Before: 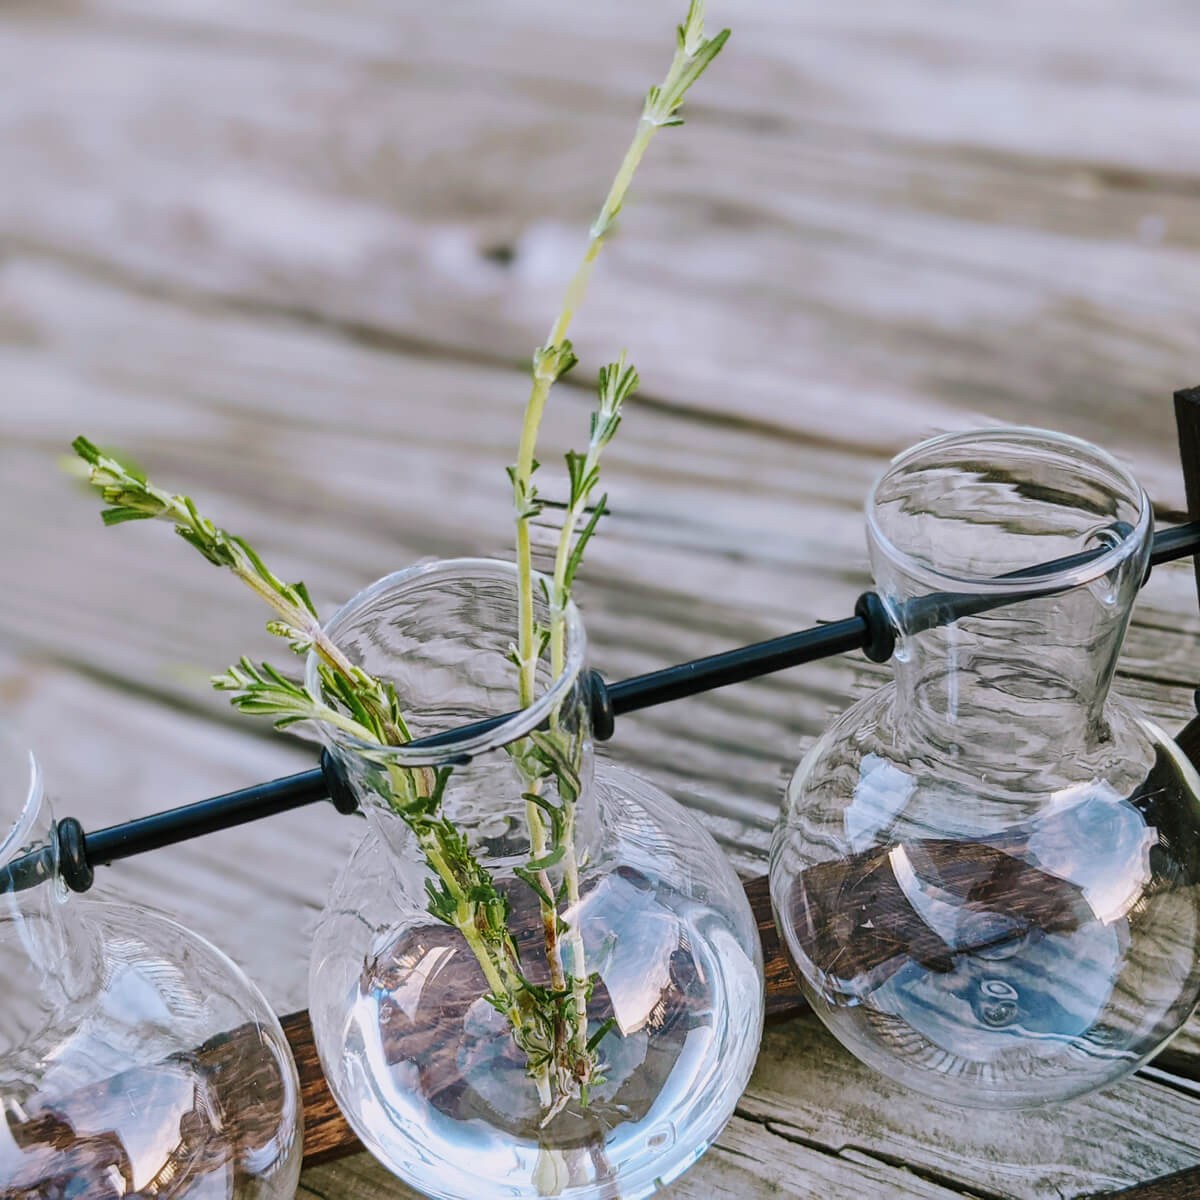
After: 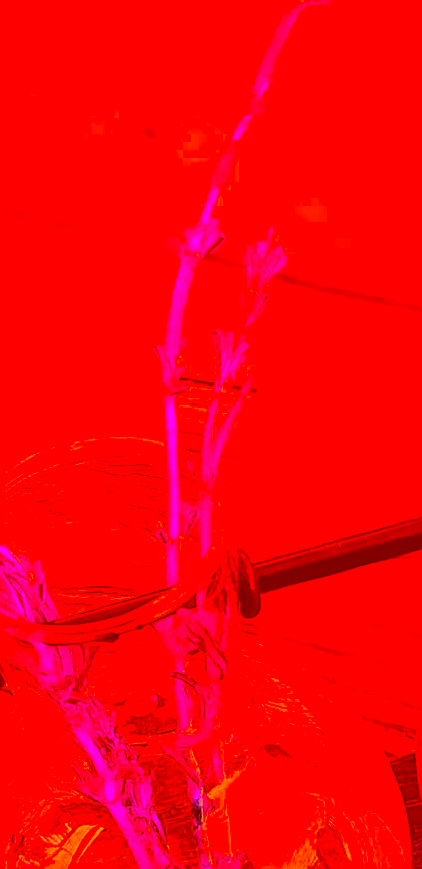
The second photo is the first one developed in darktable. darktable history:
crop and rotate: left 29.476%, top 10.214%, right 35.32%, bottom 17.333%
sharpen: on, module defaults
color correction: highlights a* -39.68, highlights b* -40, shadows a* -40, shadows b* -40, saturation -3
